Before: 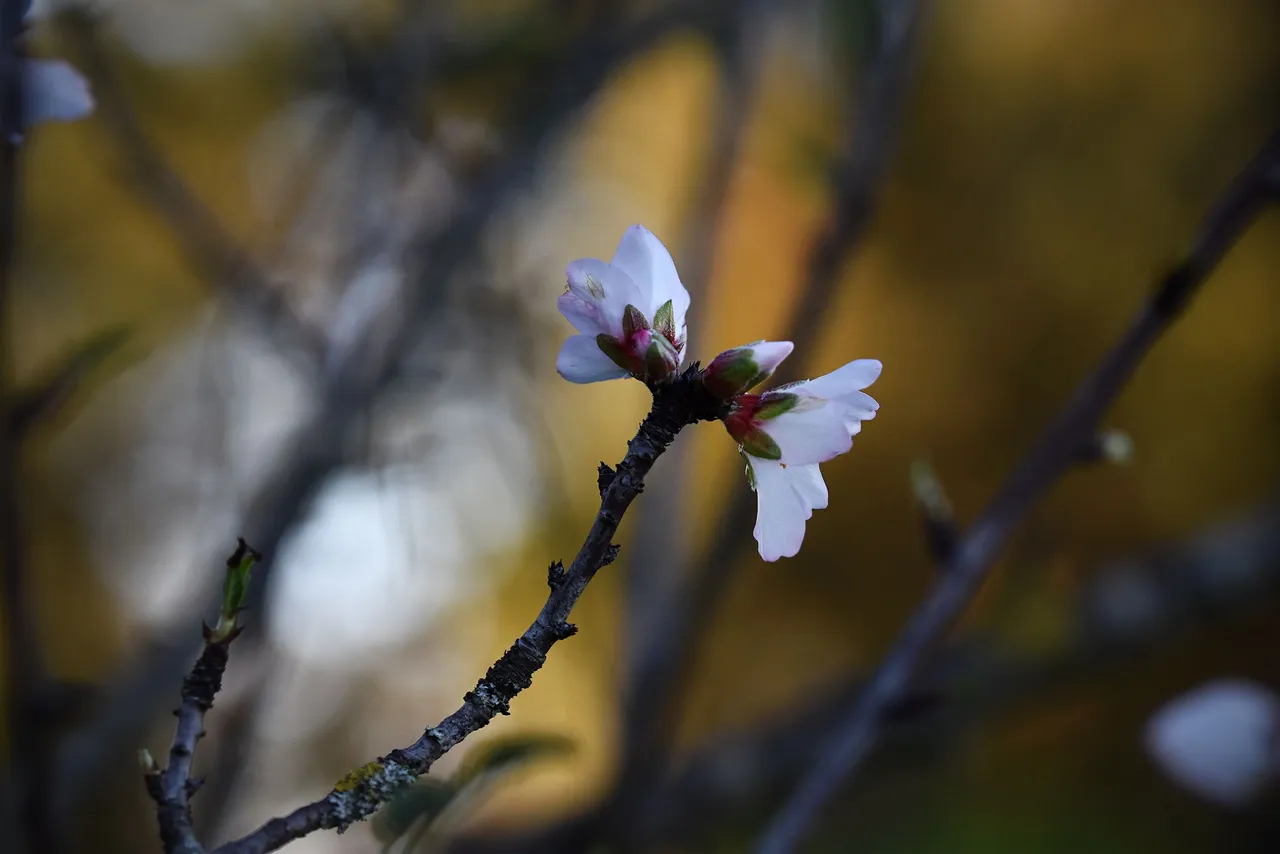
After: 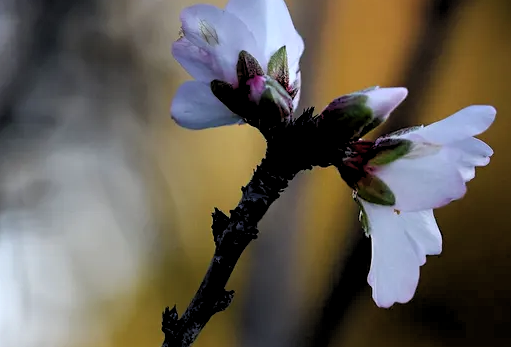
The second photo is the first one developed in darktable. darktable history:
base curve: curves: ch0 [(0.017, 0) (0.425, 0.441) (0.844, 0.933) (1, 1)]
crop: left 30.166%, top 29.792%, right 29.875%, bottom 29.488%
